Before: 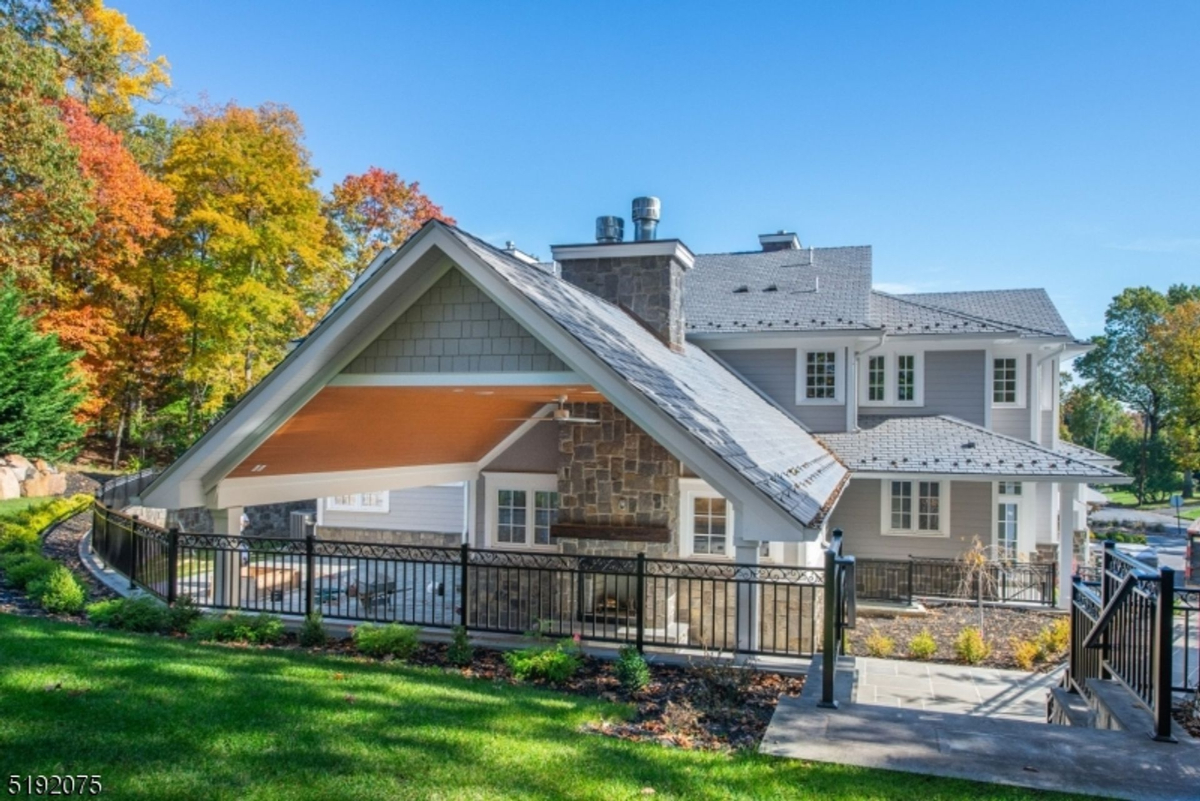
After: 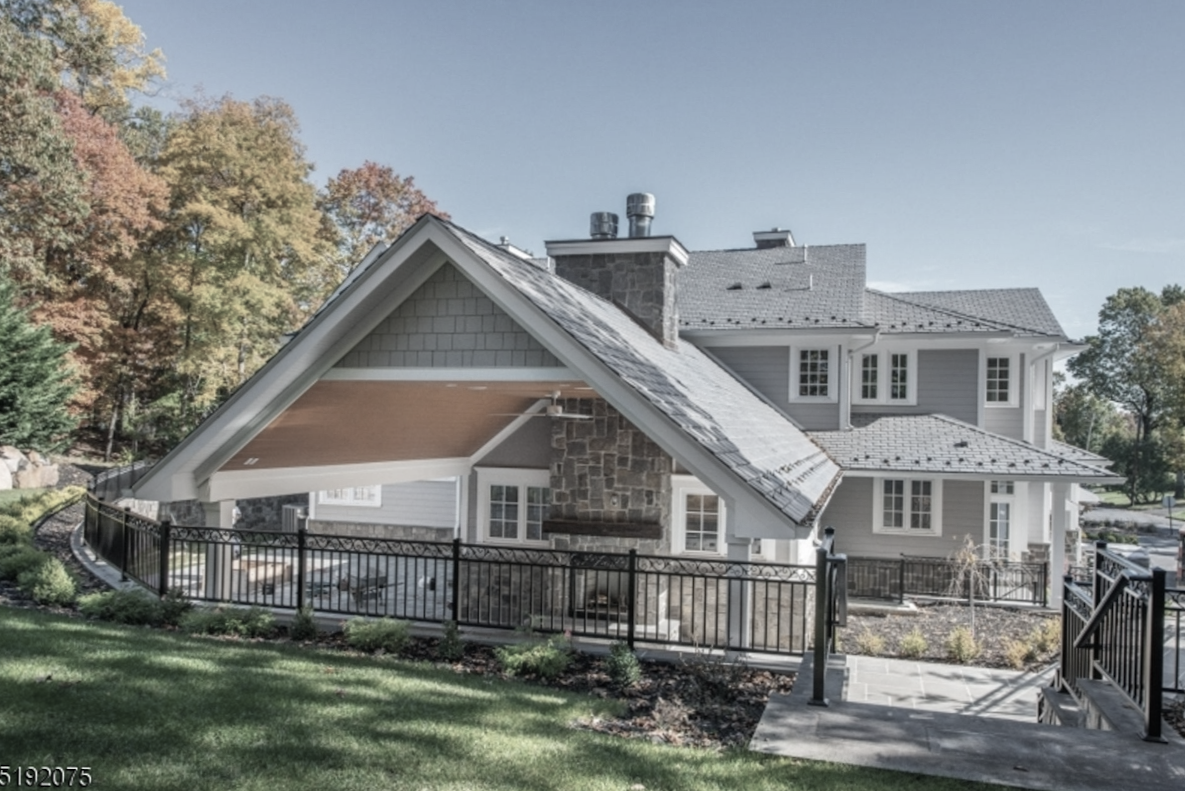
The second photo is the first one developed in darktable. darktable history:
crop and rotate: angle -0.461°
color zones: curves: ch1 [(0, 0.153) (0.143, 0.15) (0.286, 0.151) (0.429, 0.152) (0.571, 0.152) (0.714, 0.151) (0.857, 0.151) (1, 0.153)]
